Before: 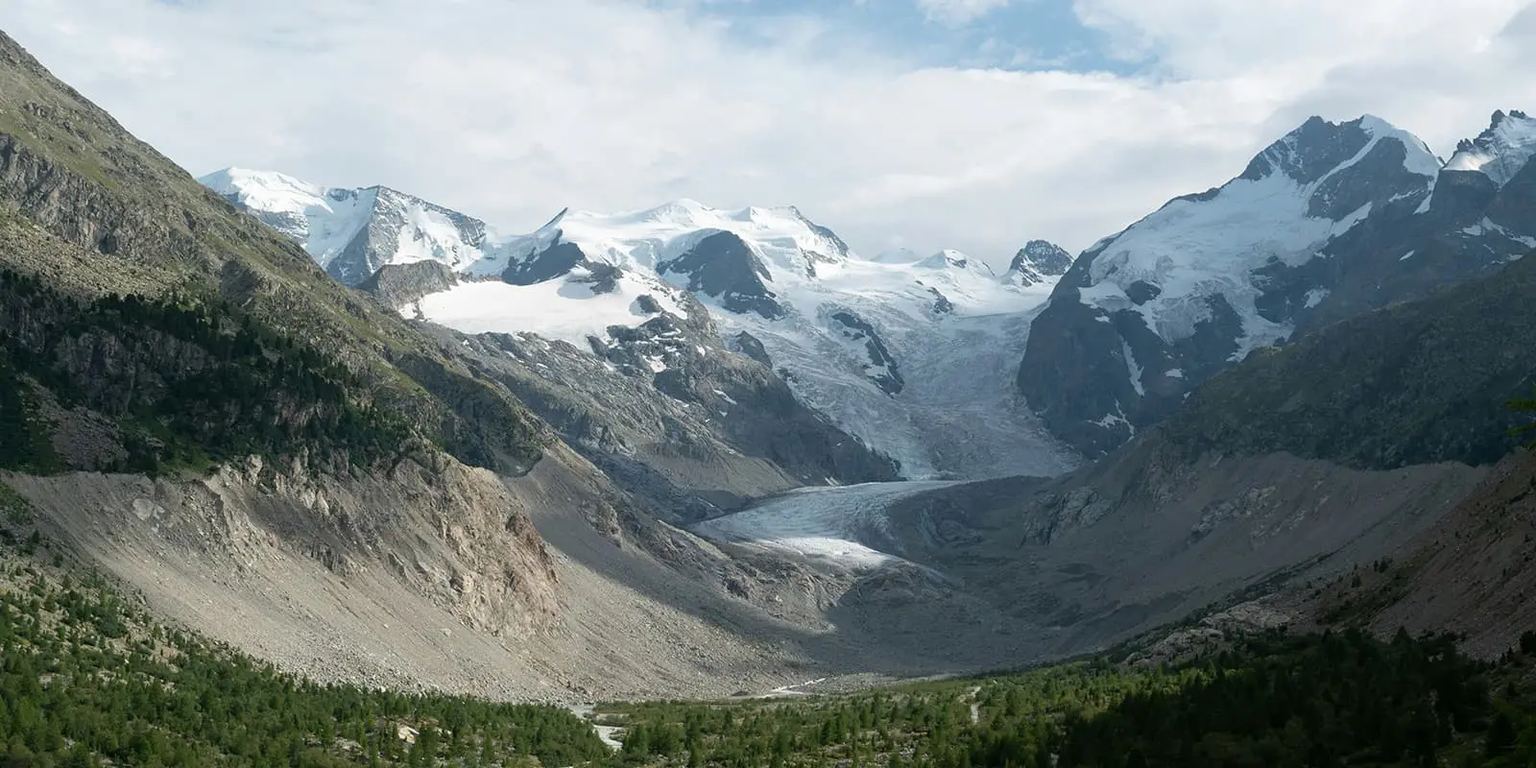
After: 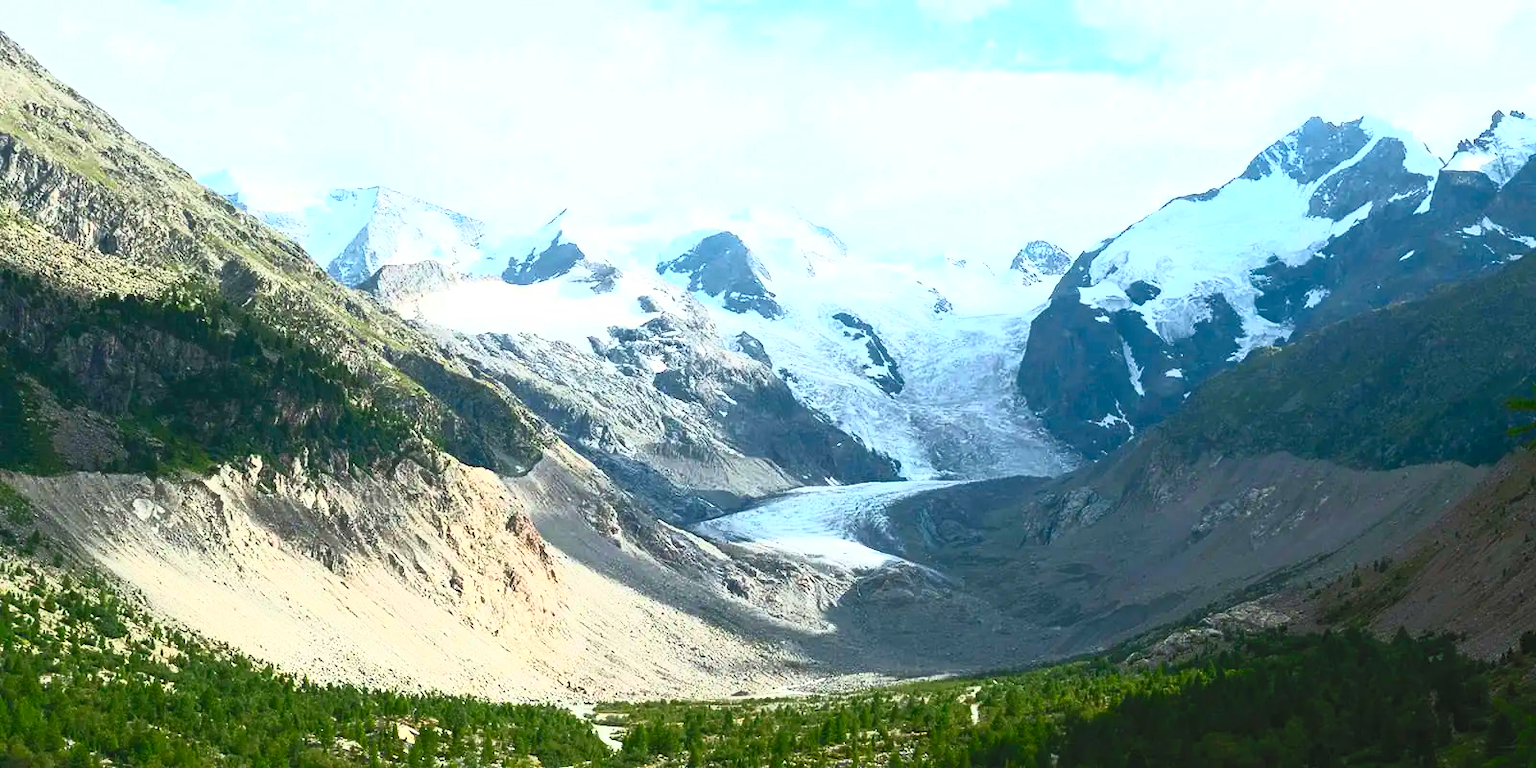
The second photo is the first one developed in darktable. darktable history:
contrast brightness saturation: contrast 0.998, brightness 0.996, saturation 0.993
tone equalizer: -7 EV 0.169 EV, -6 EV 0.096 EV, -5 EV 0.103 EV, -4 EV 0.059 EV, -2 EV -0.035 EV, -1 EV -0.033 EV, +0 EV -0.09 EV
